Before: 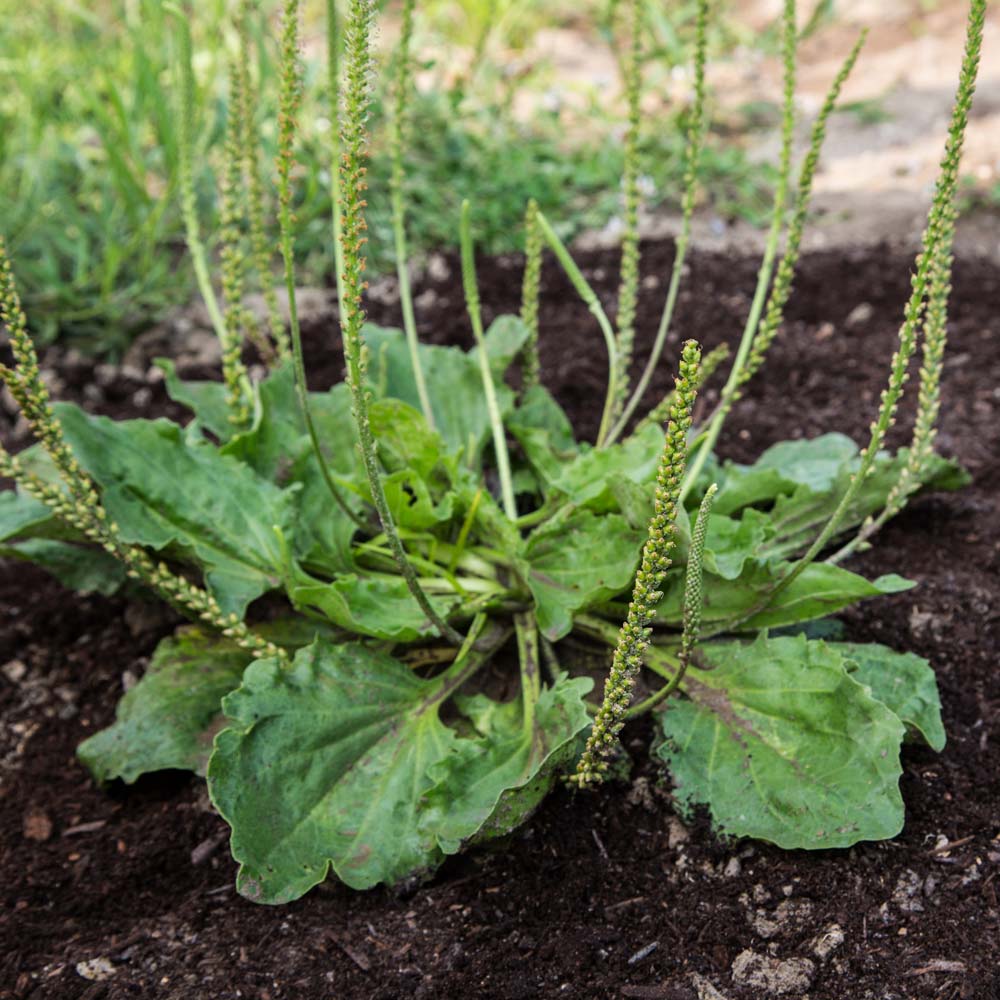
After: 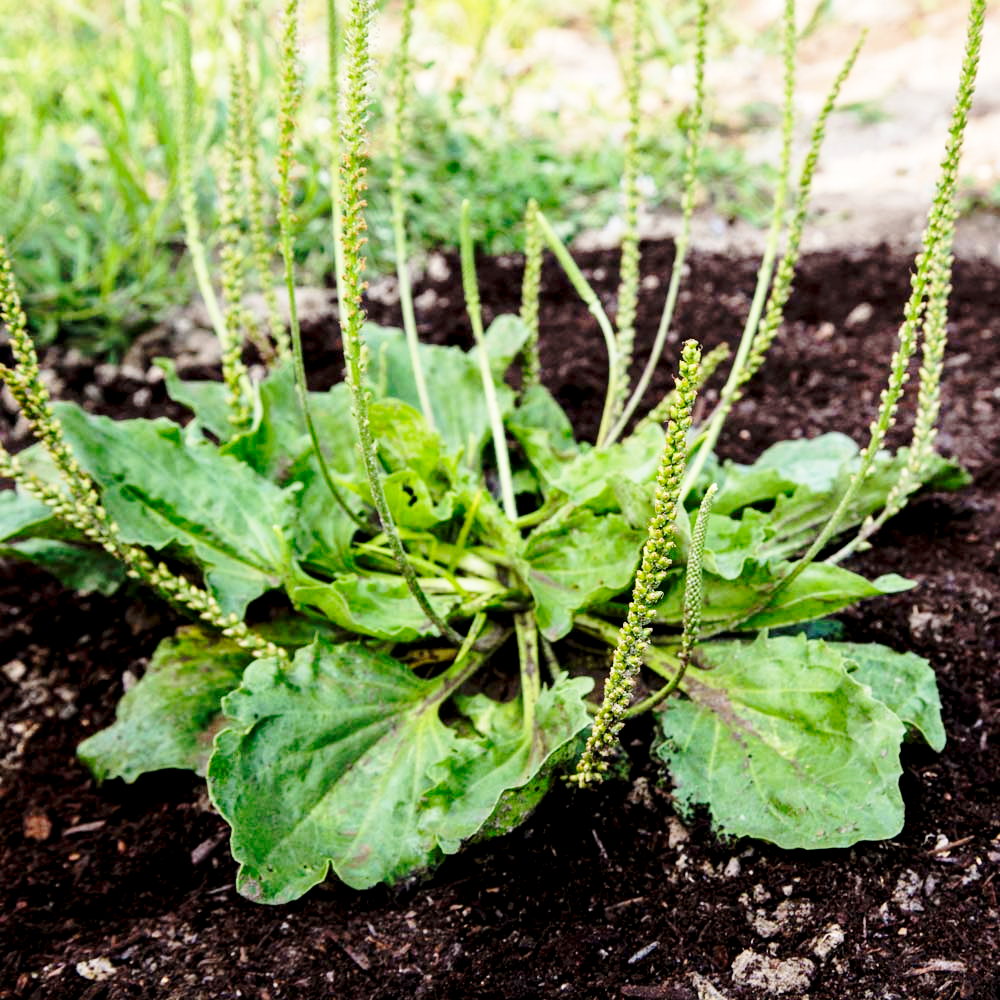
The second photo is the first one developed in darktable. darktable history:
base curve: curves: ch0 [(0, 0) (0.032, 0.037) (0.105, 0.228) (0.435, 0.76) (0.856, 0.983) (1, 1)], preserve colors none
exposure: black level correction 0.009, exposure 0.017 EV, compensate exposure bias true, compensate highlight preservation false
